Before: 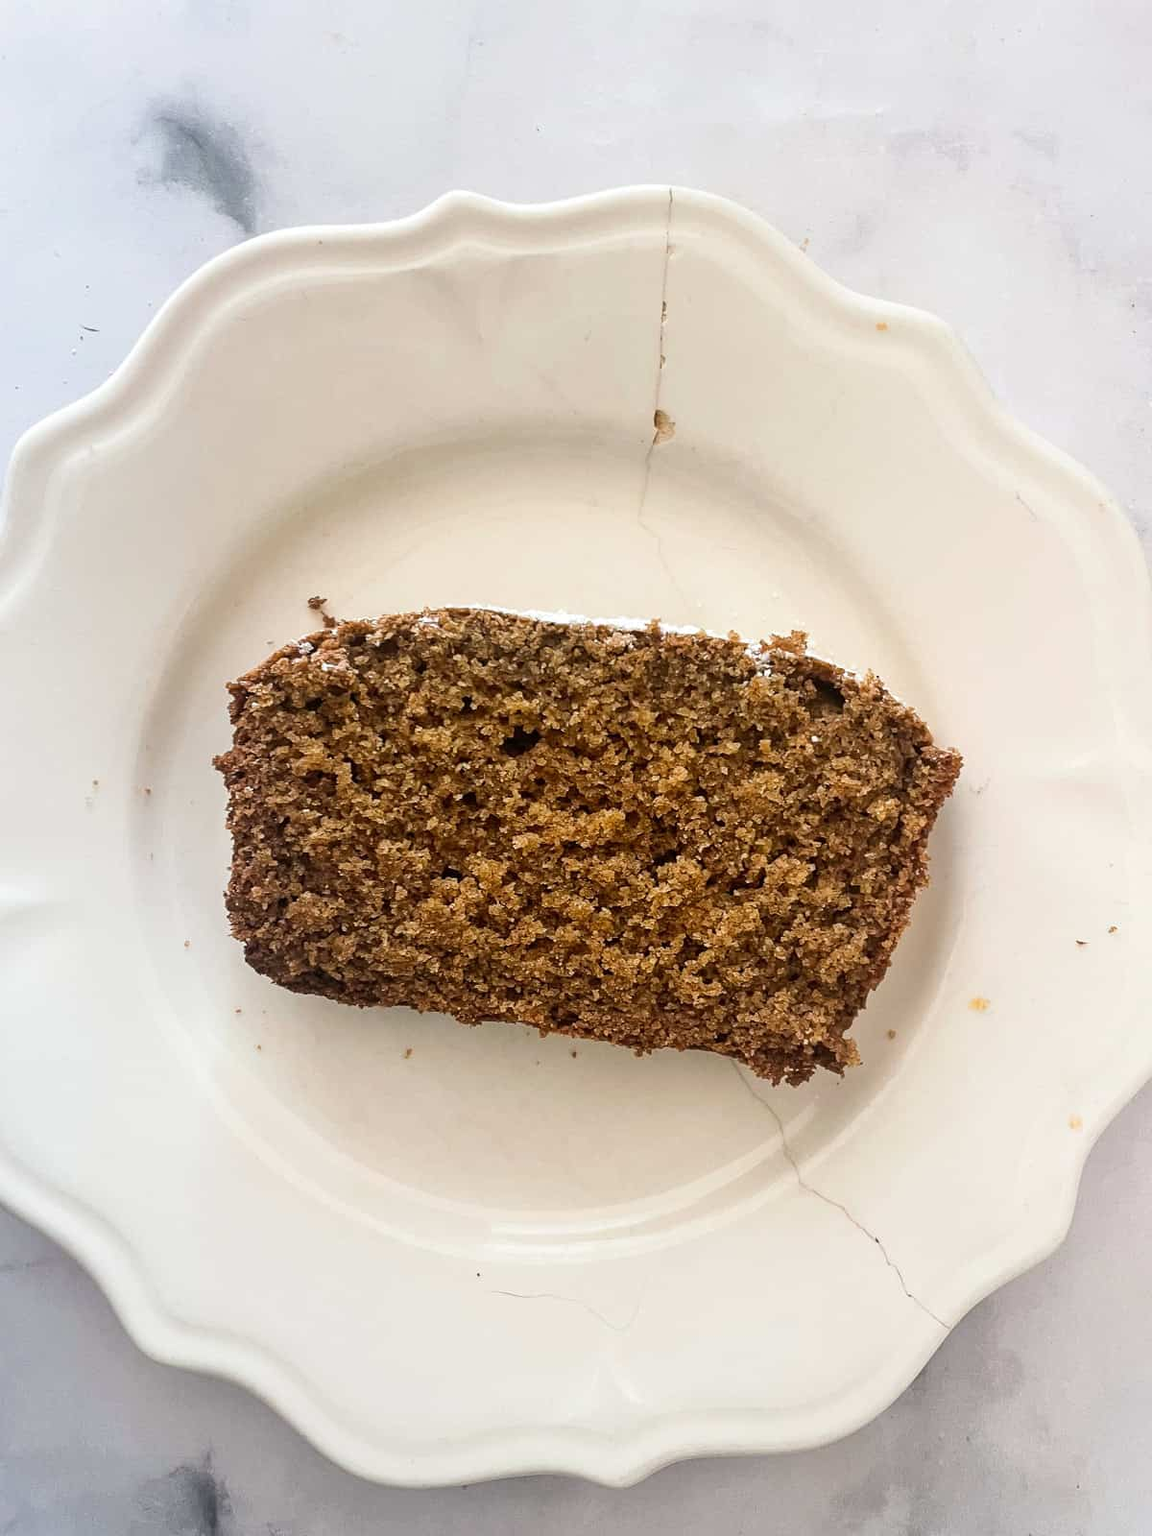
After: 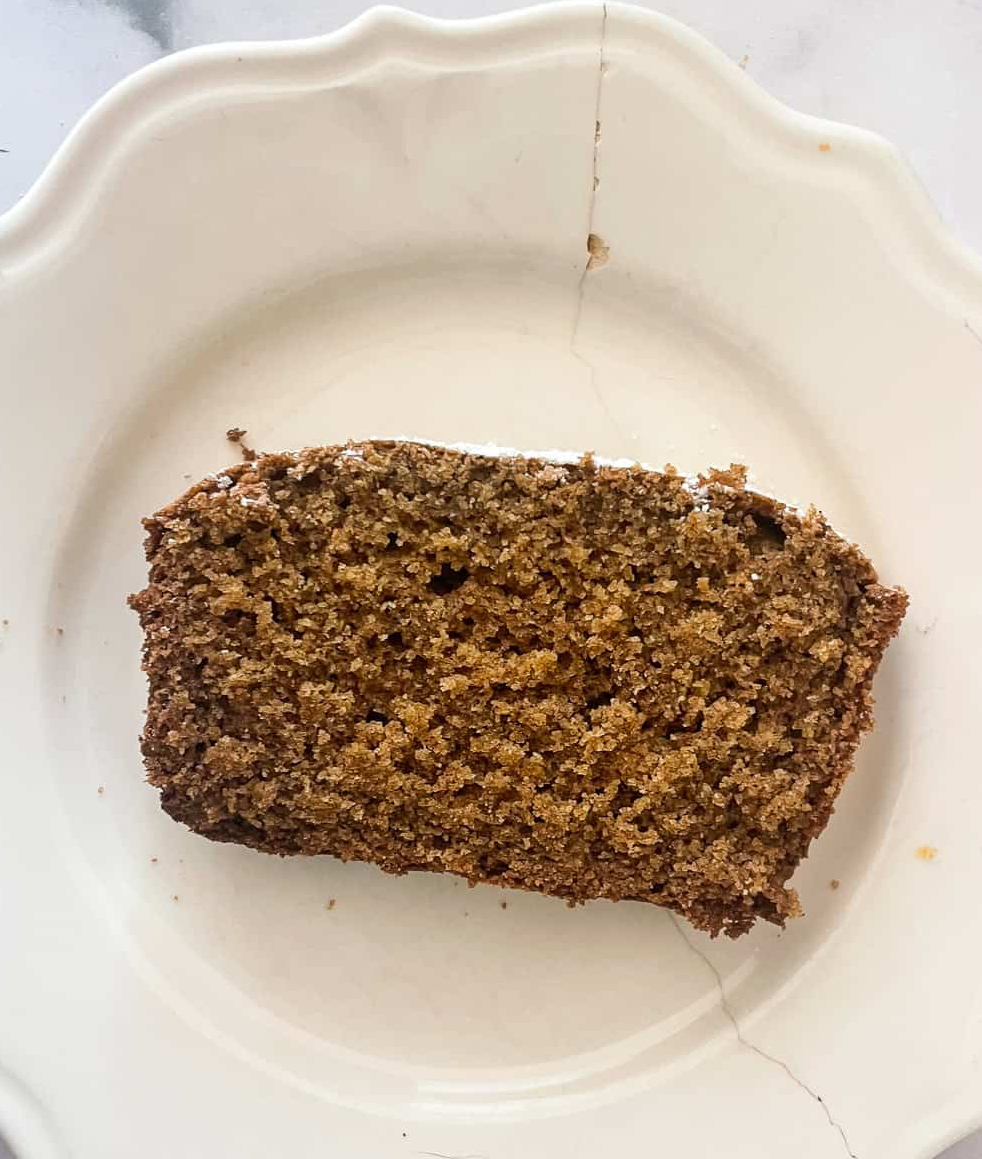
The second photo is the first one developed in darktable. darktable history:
crop: left 7.891%, top 12.097%, right 10.236%, bottom 15.443%
